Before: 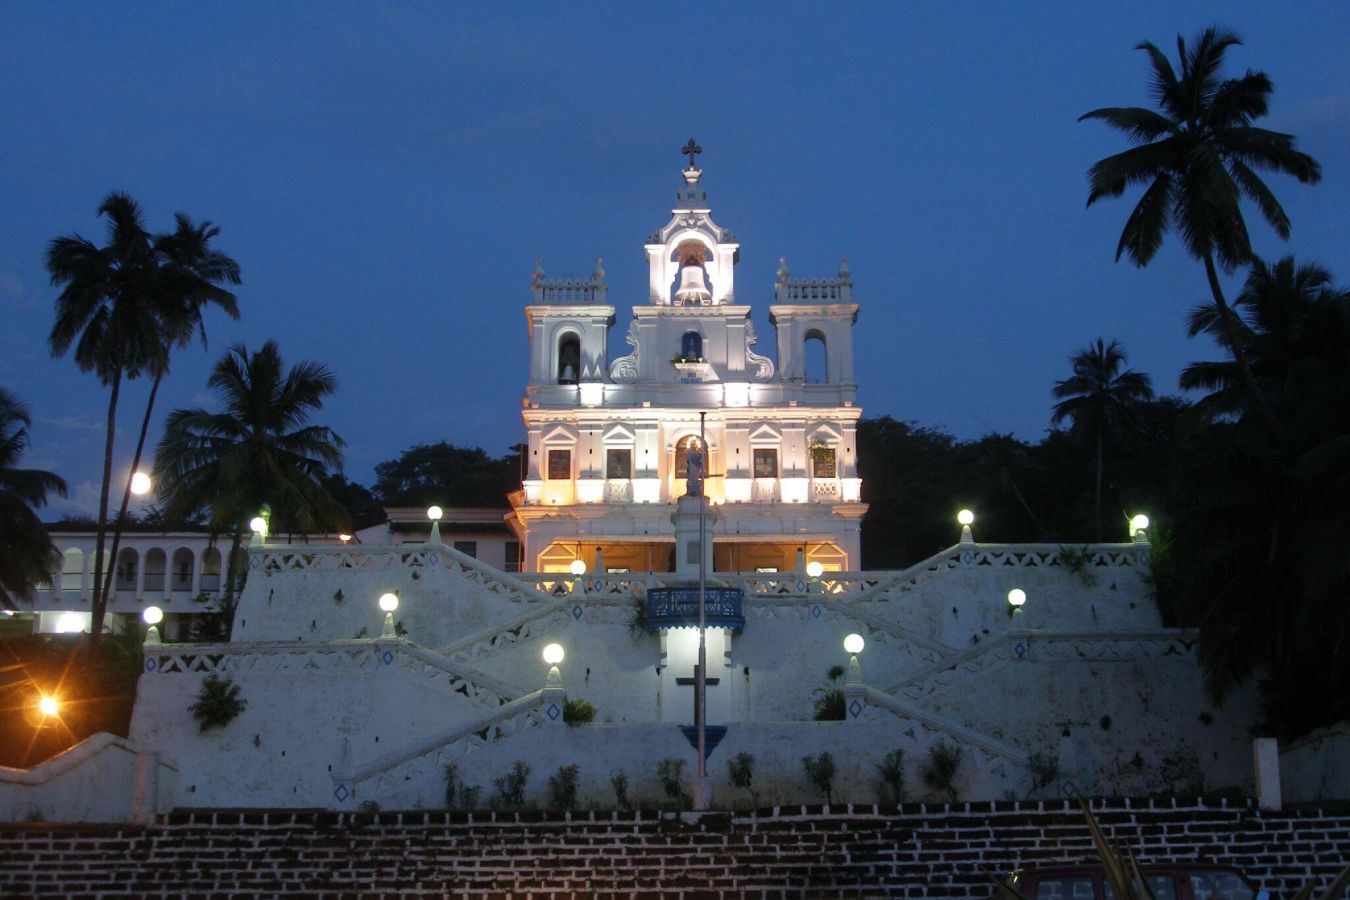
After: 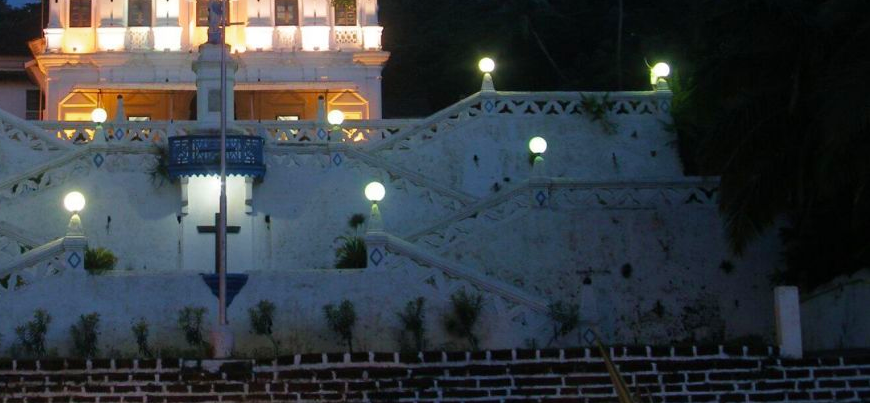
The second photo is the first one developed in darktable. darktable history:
crop and rotate: left 35.509%, top 50.238%, bottom 4.934%
velvia: on, module defaults
vibrance: vibrance 60%
bloom: size 3%, threshold 100%, strength 0%
